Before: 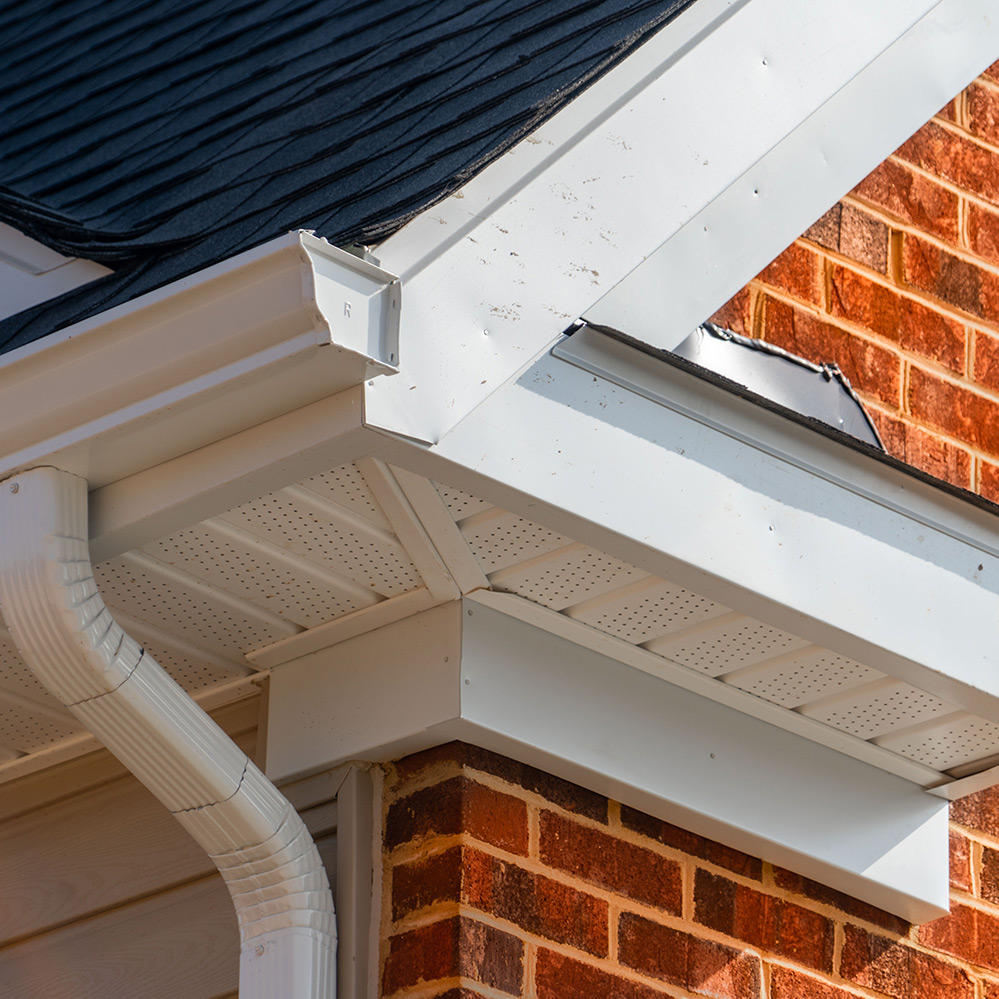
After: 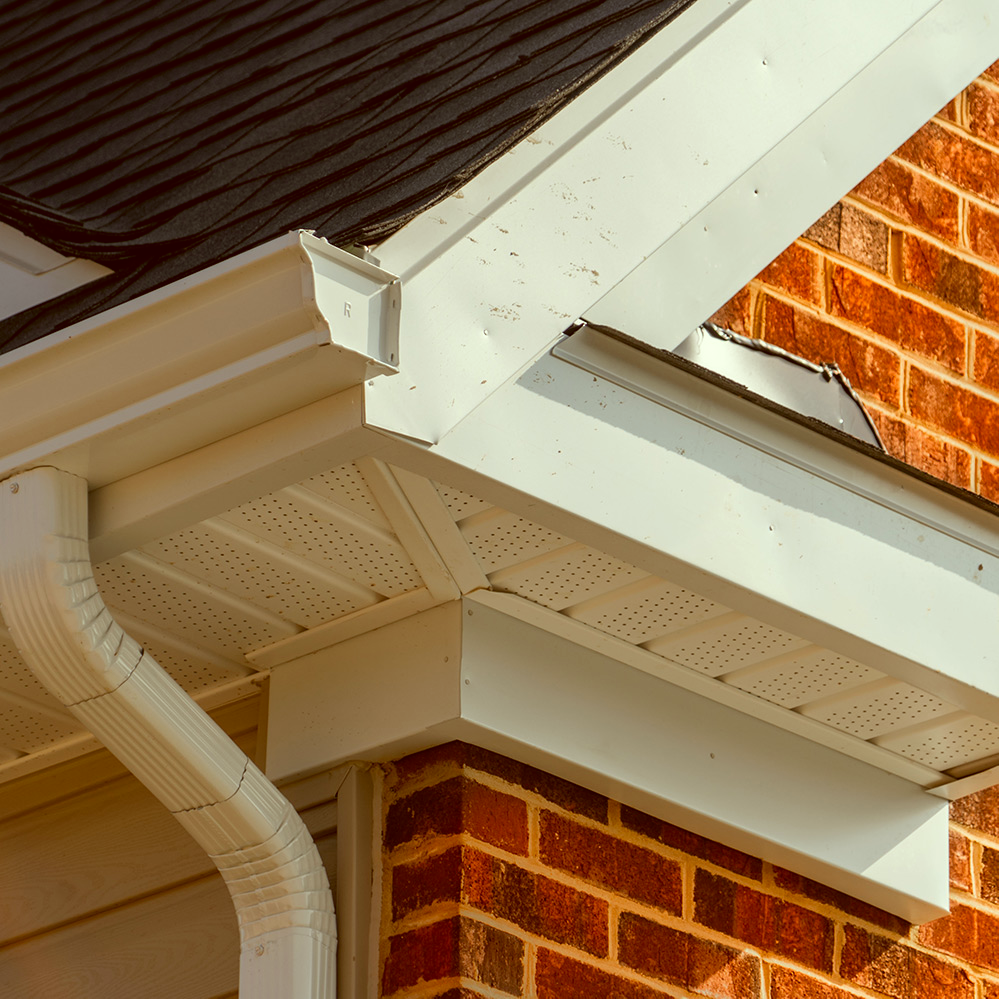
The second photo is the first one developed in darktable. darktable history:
color correction: highlights a* -6.21, highlights b* 9.41, shadows a* 10.35, shadows b* 24.05
